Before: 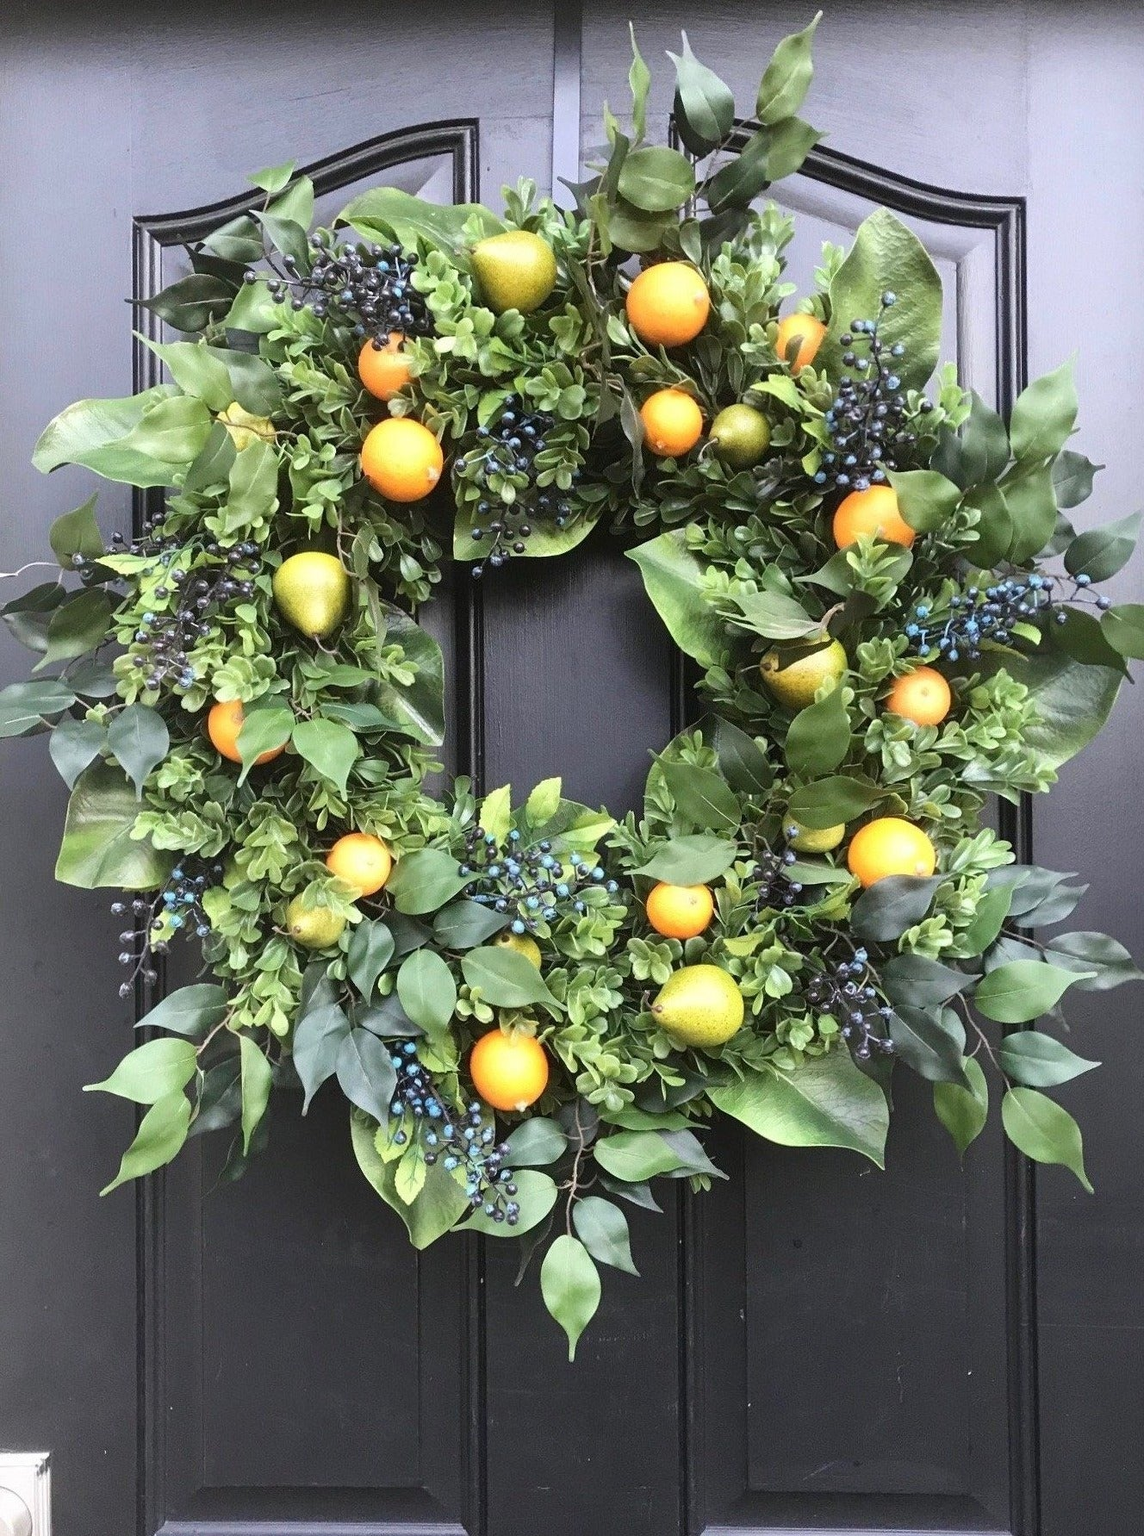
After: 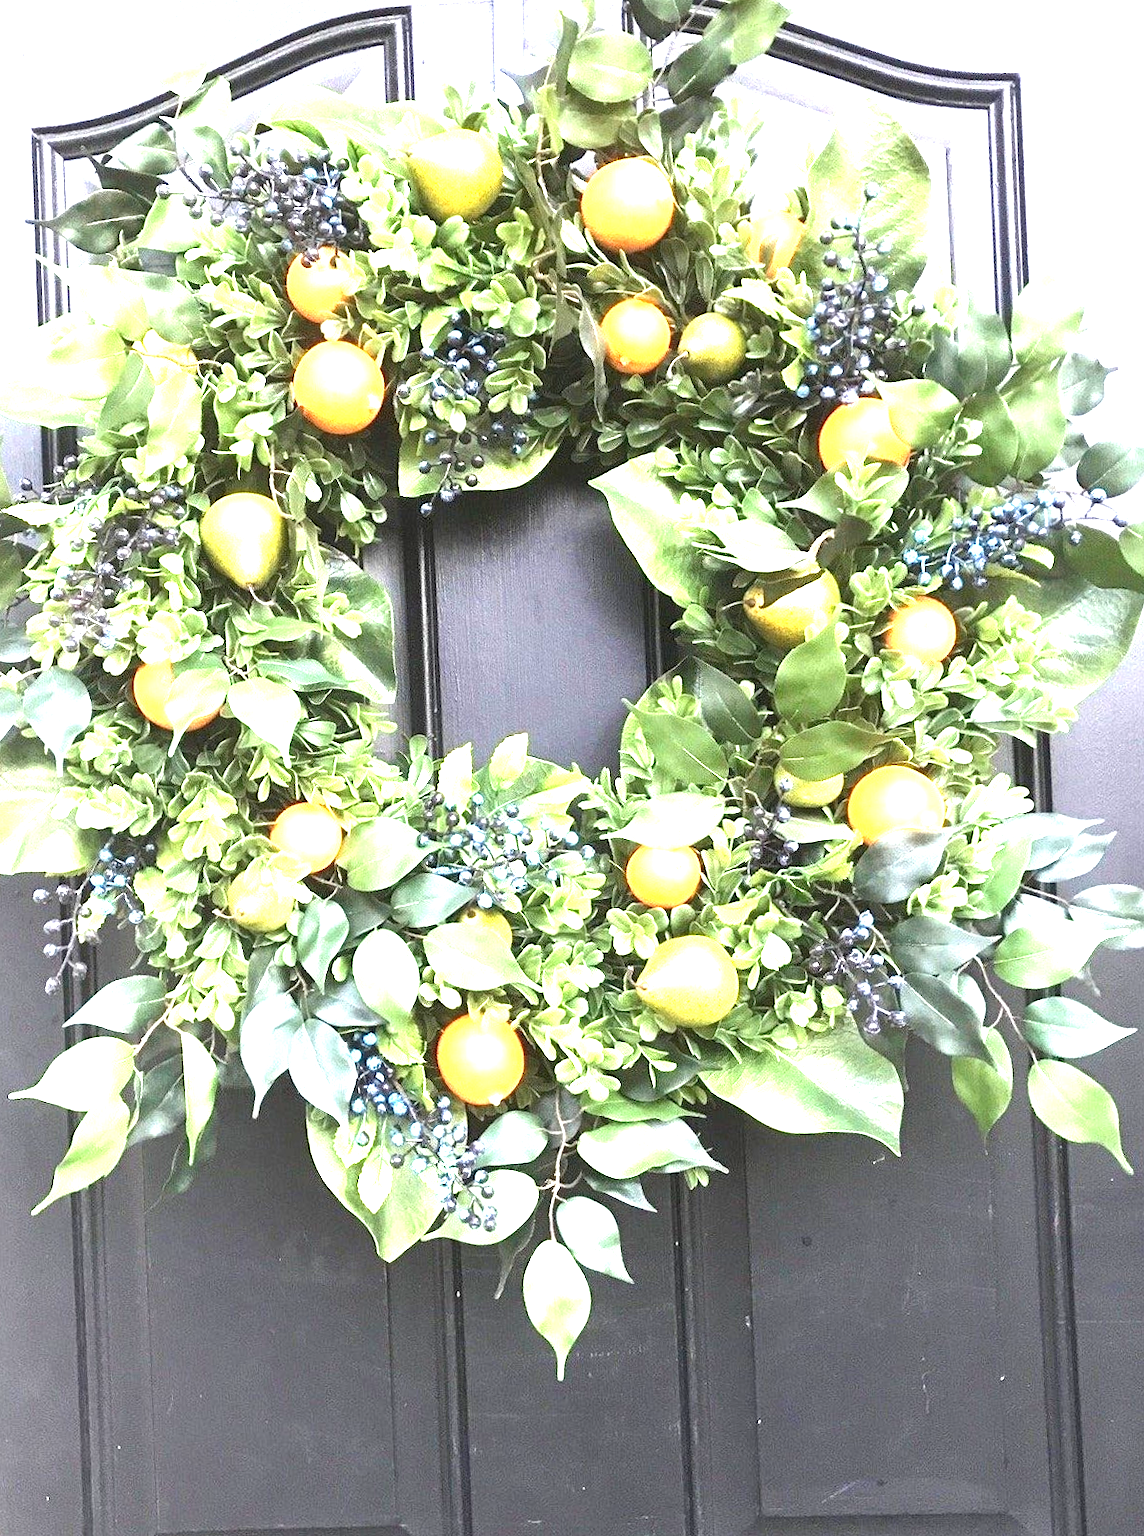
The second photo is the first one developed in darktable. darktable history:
crop and rotate: angle 1.96°, left 5.673%, top 5.673%
exposure: black level correction 0, exposure 1.9 EV, compensate highlight preservation false
